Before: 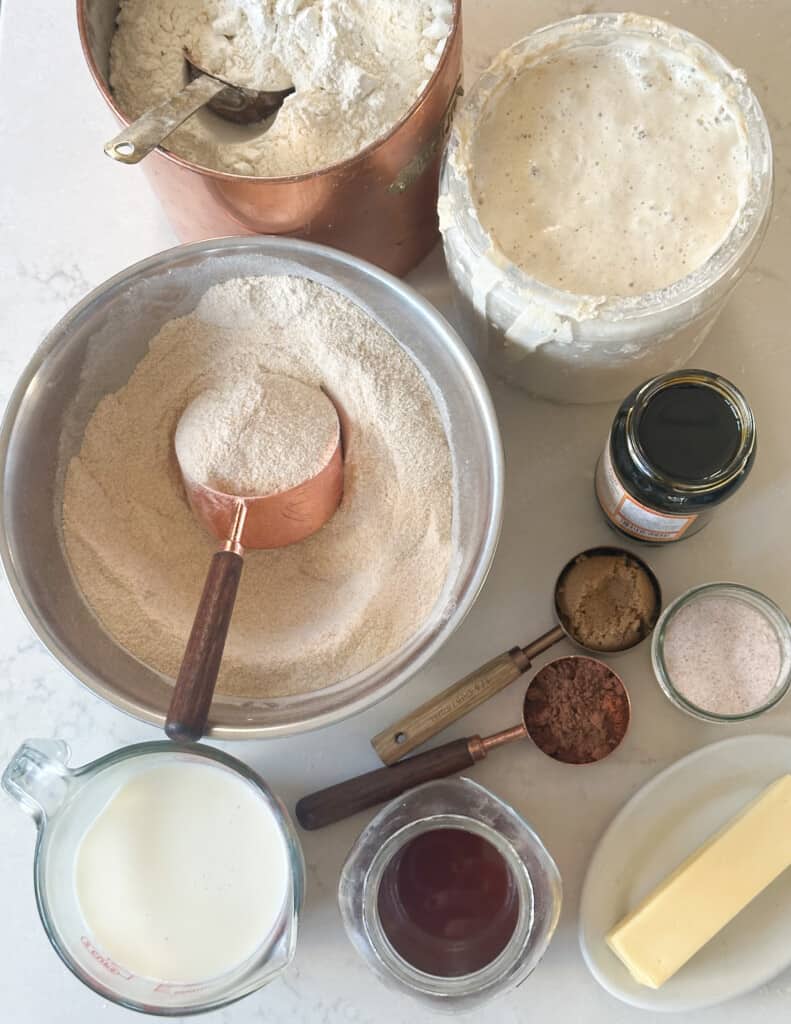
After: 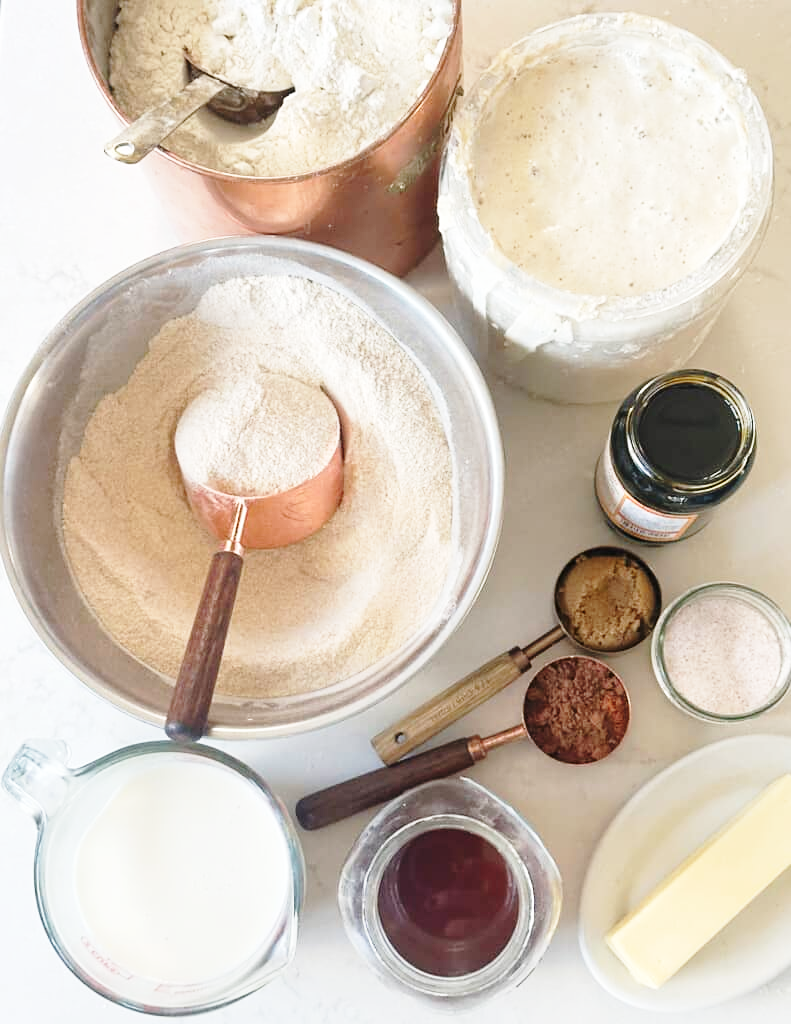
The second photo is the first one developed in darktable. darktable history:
base curve: curves: ch0 [(0, 0) (0.028, 0.03) (0.121, 0.232) (0.46, 0.748) (0.859, 0.968) (1, 1)], preserve colors none
sharpen: amount 0.2
